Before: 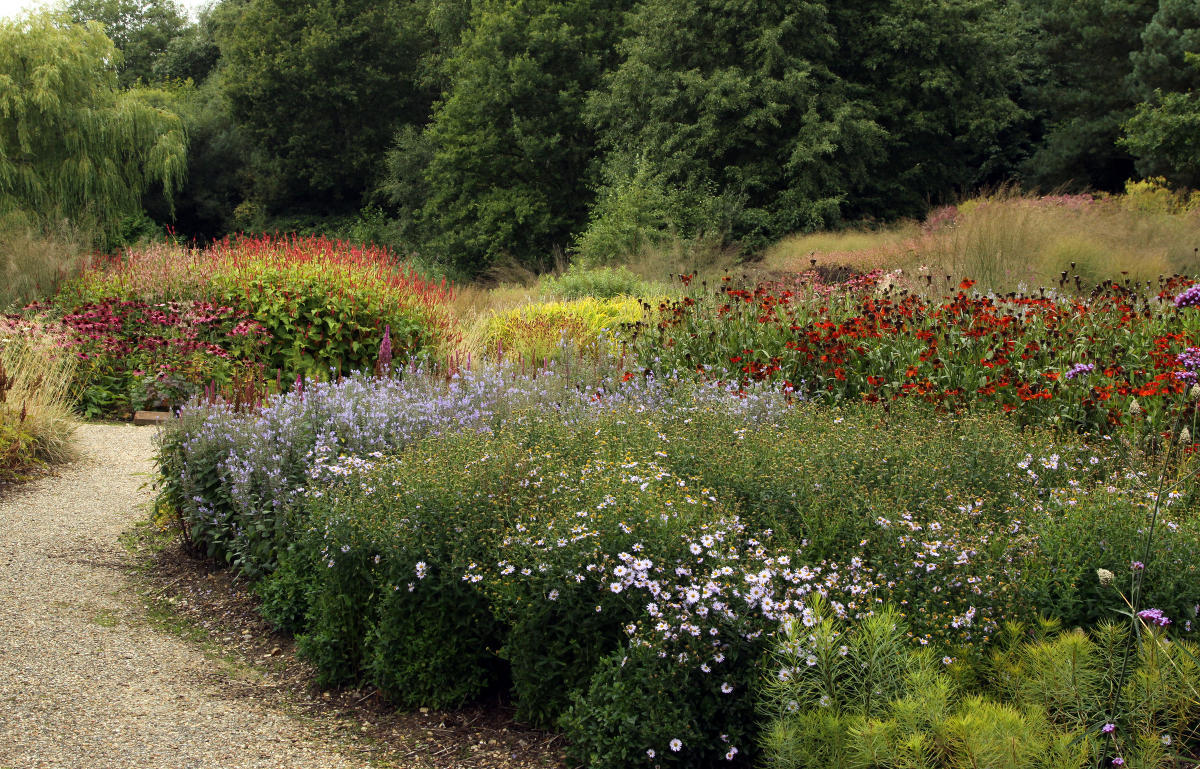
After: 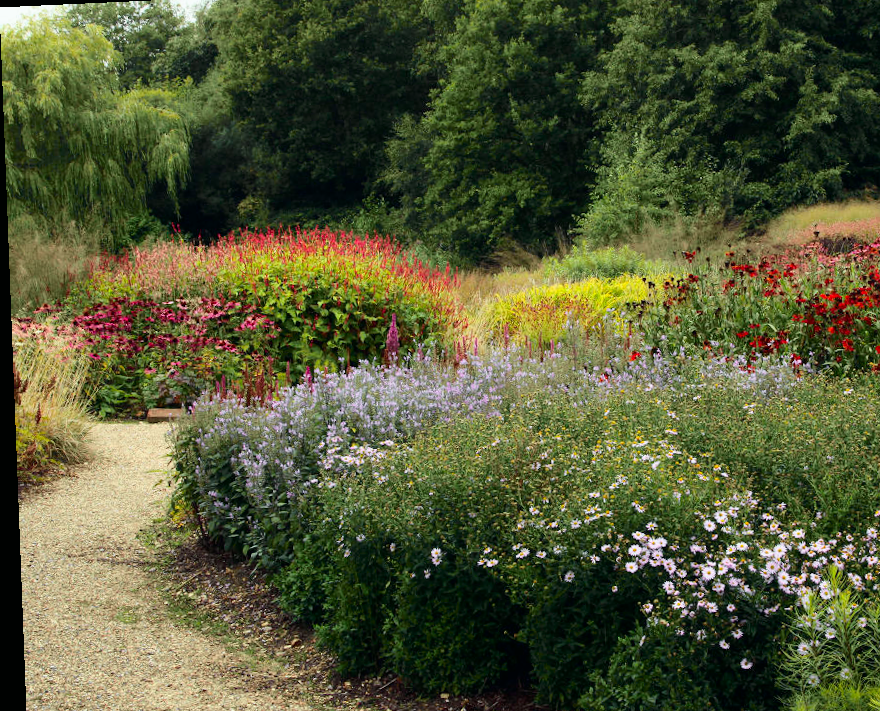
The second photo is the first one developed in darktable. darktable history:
rotate and perspective: rotation -2.22°, lens shift (horizontal) -0.022, automatic cropping off
tone curve: curves: ch0 [(0, 0.003) (0.056, 0.041) (0.211, 0.187) (0.482, 0.519) (0.836, 0.864) (0.997, 0.984)]; ch1 [(0, 0) (0.276, 0.206) (0.393, 0.364) (0.482, 0.471) (0.506, 0.5) (0.523, 0.523) (0.572, 0.604) (0.635, 0.665) (0.695, 0.759) (1, 1)]; ch2 [(0, 0) (0.438, 0.456) (0.473, 0.47) (0.503, 0.503) (0.536, 0.527) (0.562, 0.584) (0.612, 0.61) (0.679, 0.72) (1, 1)], color space Lab, independent channels, preserve colors none
crop: top 5.803%, right 27.864%, bottom 5.804%
